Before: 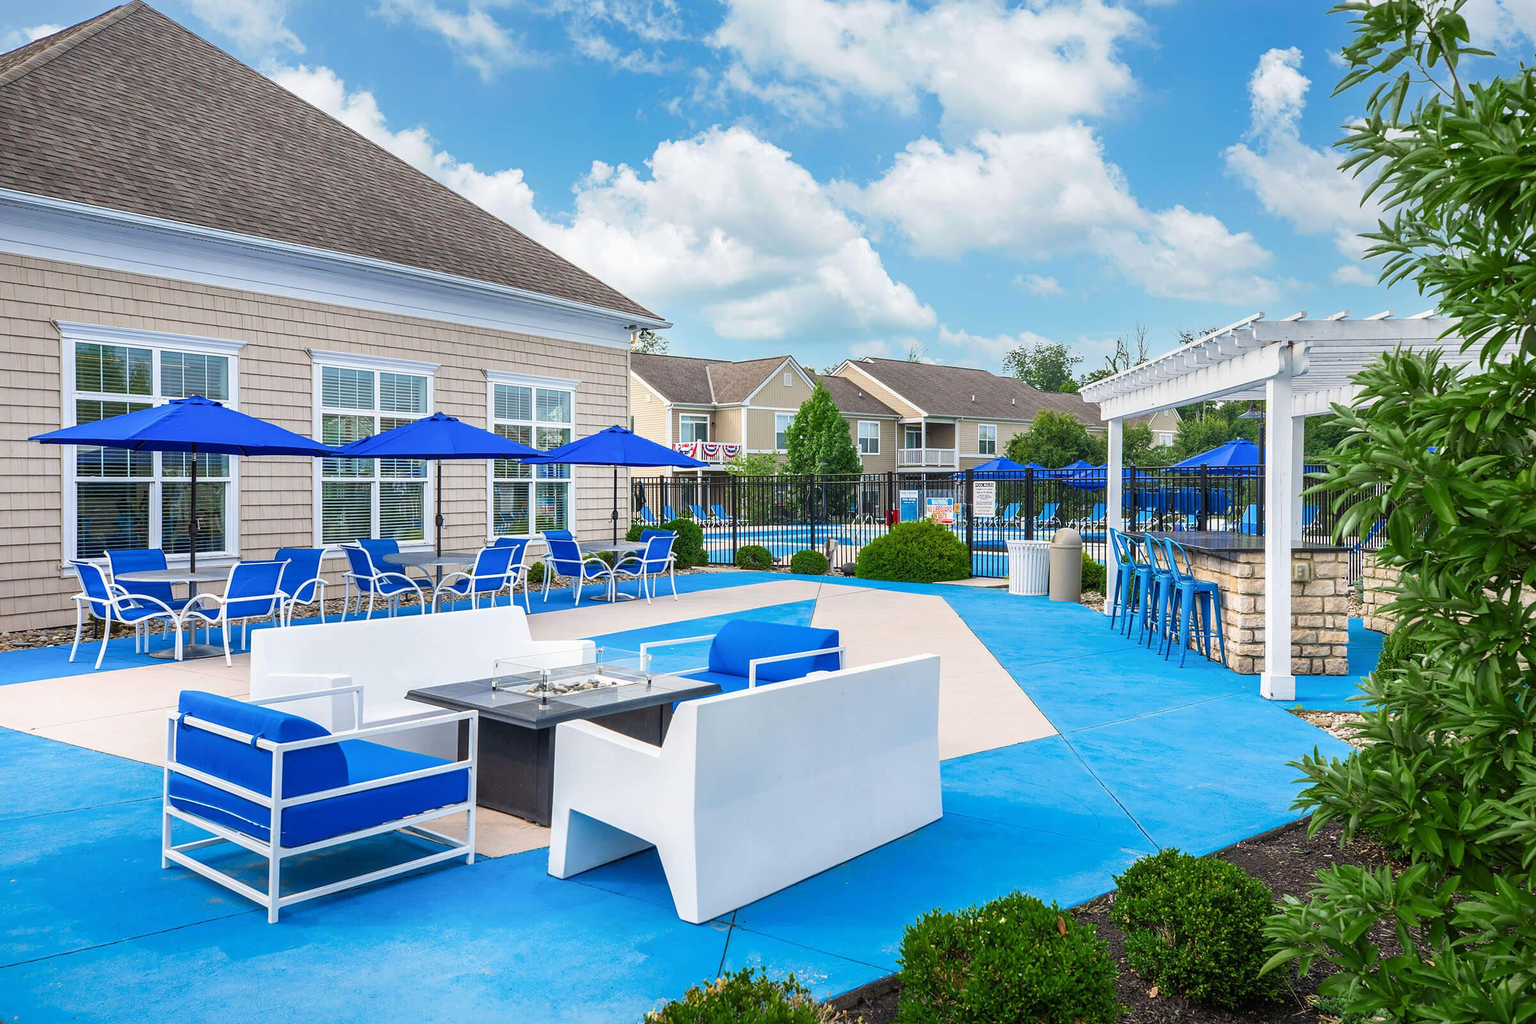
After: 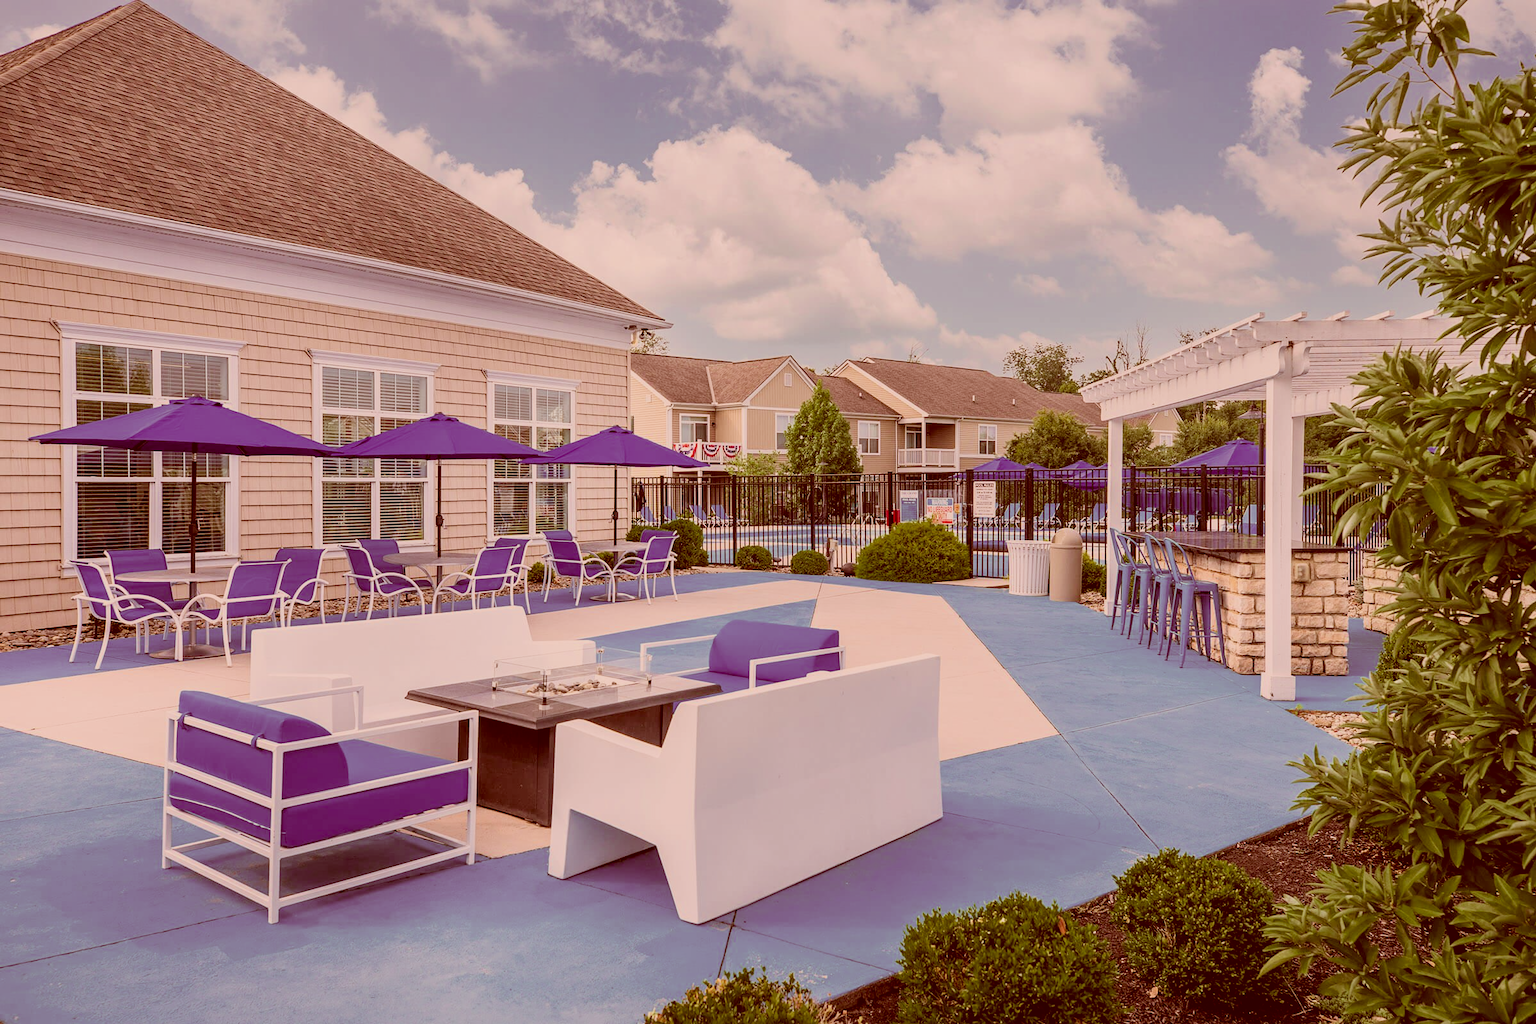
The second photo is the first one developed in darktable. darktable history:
filmic rgb: black relative exposure -7.65 EV, white relative exposure 4.56 EV, hardness 3.61, color science v6 (2022)
contrast brightness saturation: saturation -0.064
color correction: highlights a* 9.38, highlights b* 8.51, shadows a* 39.5, shadows b* 39.84, saturation 0.771
